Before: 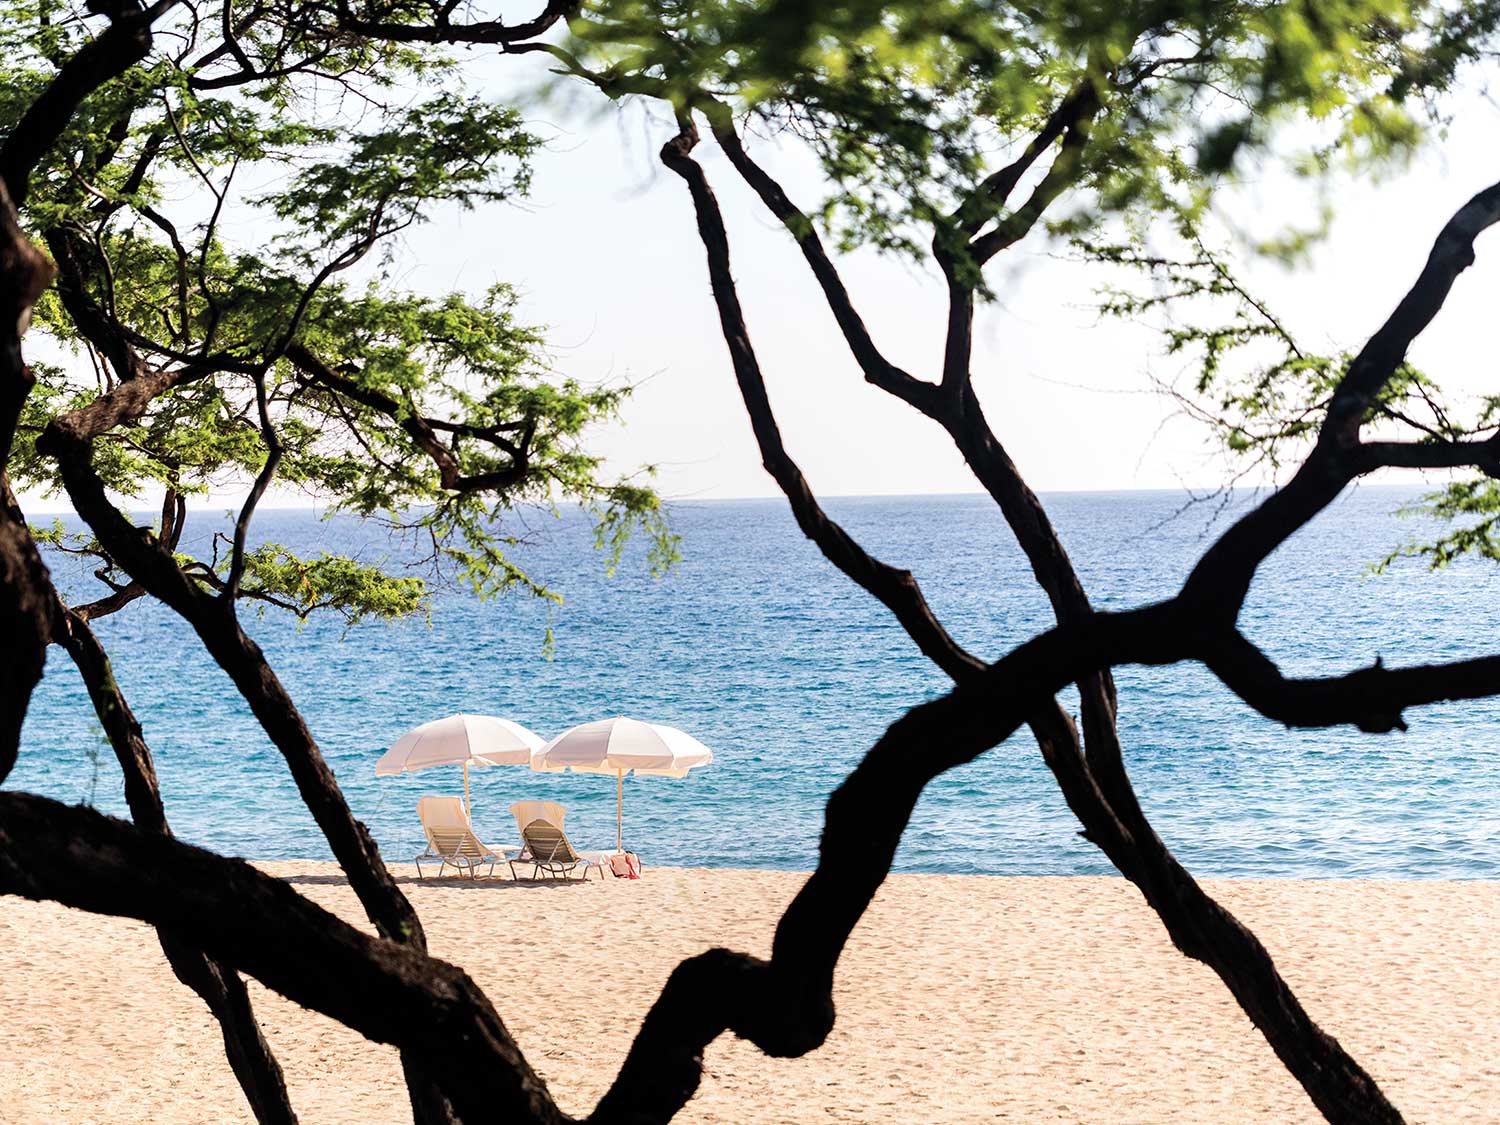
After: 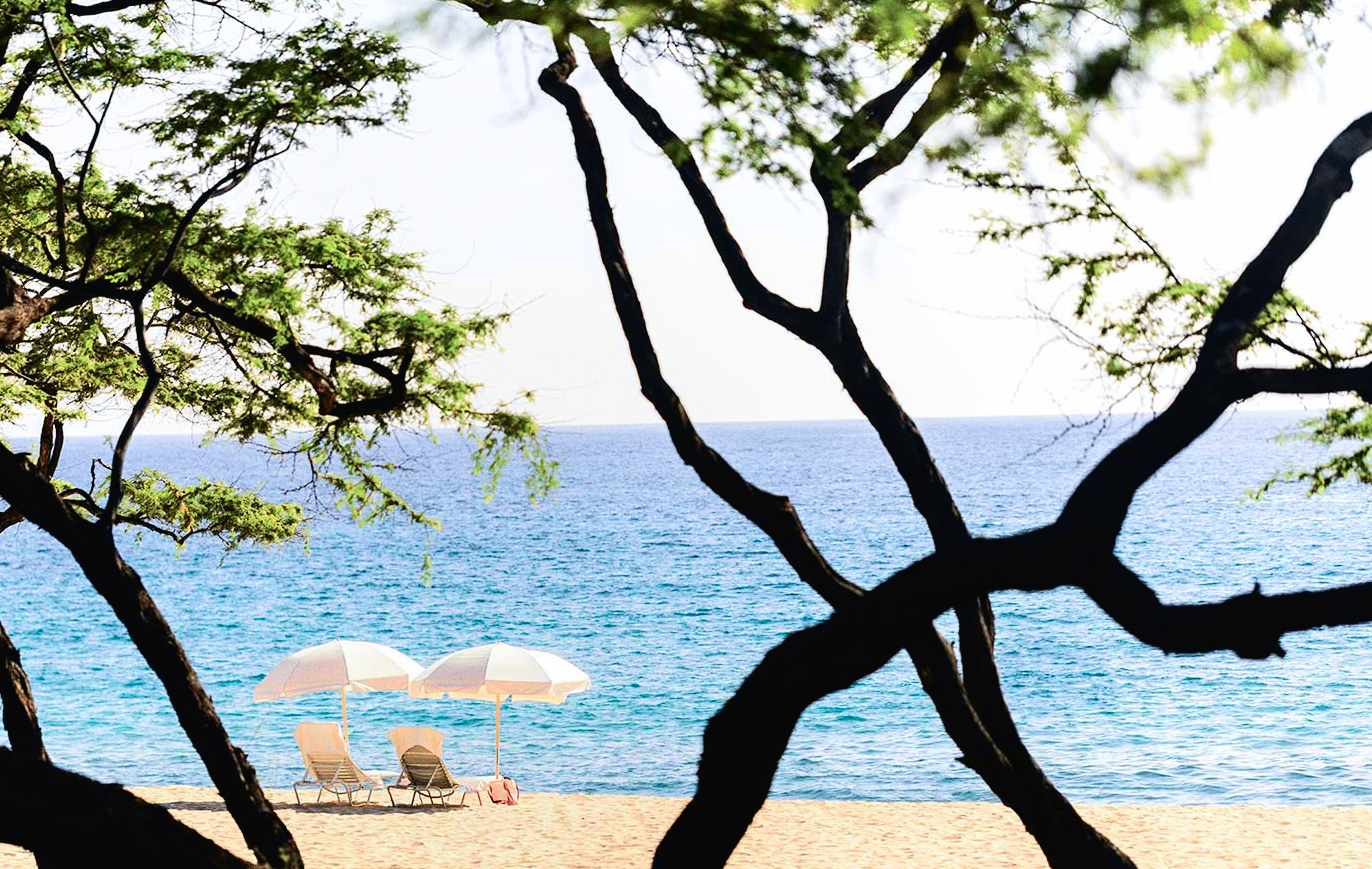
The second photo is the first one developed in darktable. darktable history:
grain: coarseness 3.21 ISO
crop: left 8.155%, top 6.611%, bottom 15.385%
tone curve: curves: ch0 [(0, 0.018) (0.061, 0.041) (0.205, 0.191) (0.289, 0.292) (0.39, 0.424) (0.493, 0.551) (0.666, 0.743) (0.795, 0.841) (1, 0.998)]; ch1 [(0, 0) (0.385, 0.343) (0.439, 0.415) (0.494, 0.498) (0.501, 0.501) (0.51, 0.496) (0.548, 0.554) (0.586, 0.61) (0.684, 0.658) (0.783, 0.804) (1, 1)]; ch2 [(0, 0) (0.304, 0.31) (0.403, 0.399) (0.441, 0.428) (0.47, 0.469) (0.498, 0.496) (0.524, 0.538) (0.566, 0.588) (0.648, 0.665) (0.697, 0.699) (1, 1)], color space Lab, independent channels, preserve colors none
